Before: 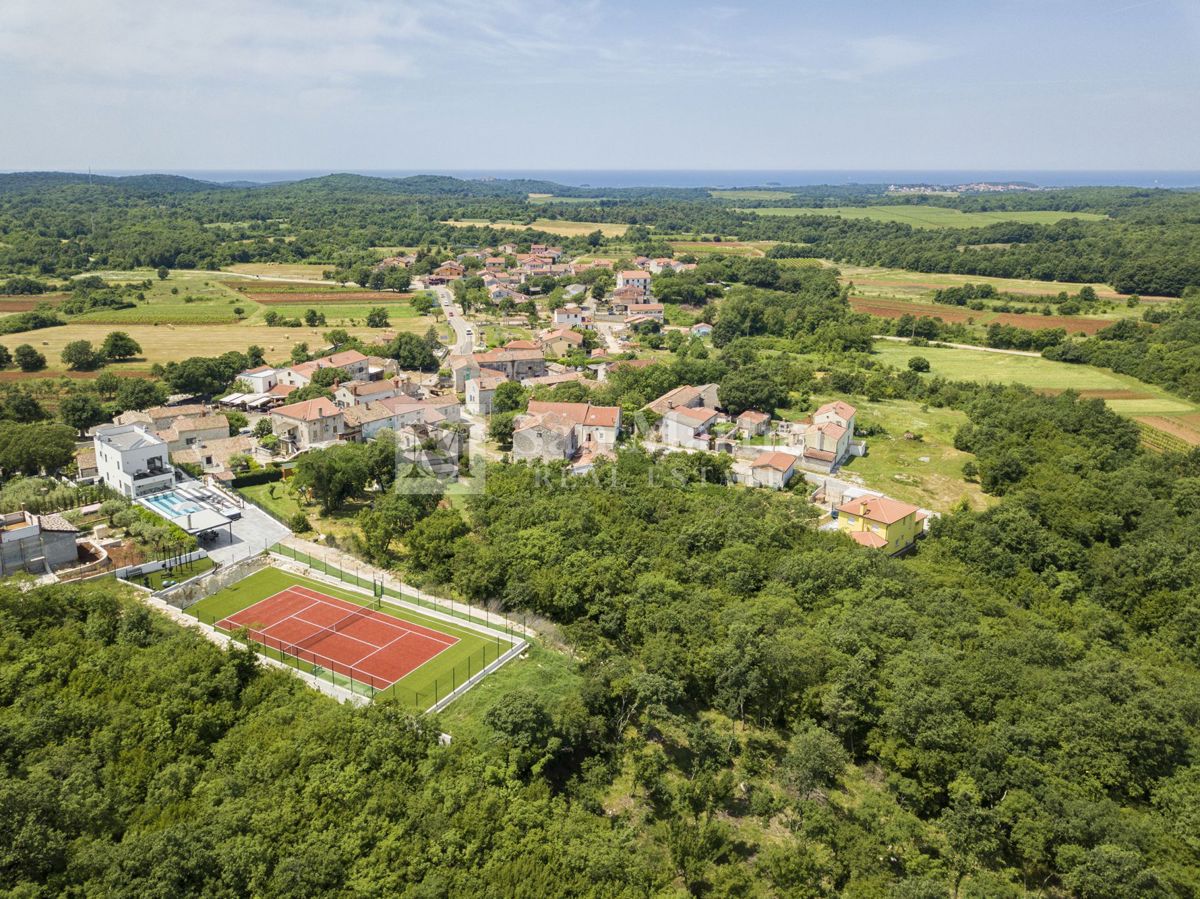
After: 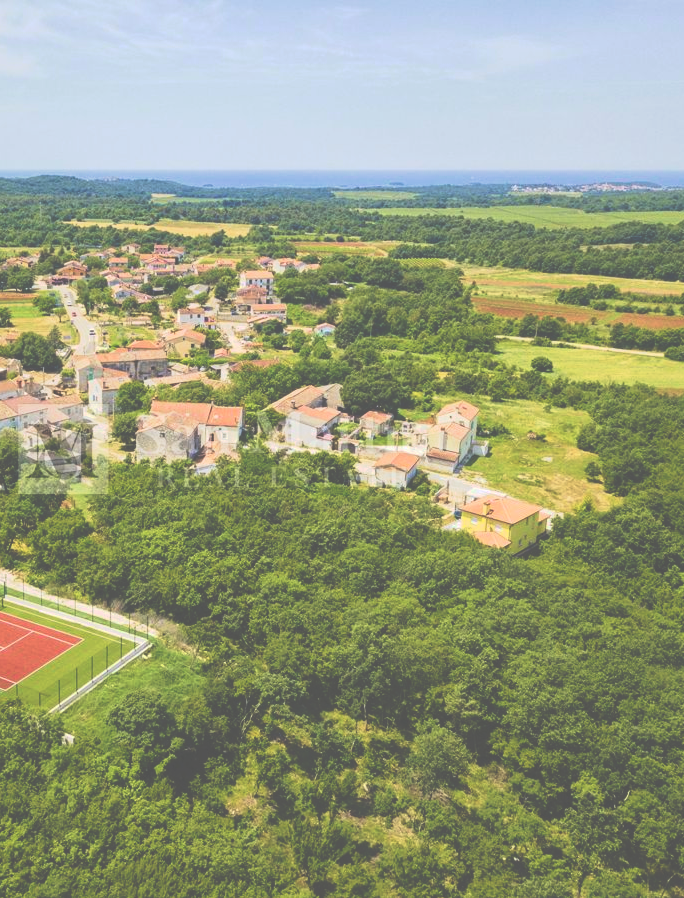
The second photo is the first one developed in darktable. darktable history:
base curve: curves: ch0 [(0, 0) (0.826, 0.587) (1, 1)], preserve colors none
color calibration: illuminant same as pipeline (D50), adaptation XYZ, x 0.347, y 0.357, temperature 5014.79 K
tone curve: curves: ch0 [(0, 0) (0.003, 0.345) (0.011, 0.345) (0.025, 0.345) (0.044, 0.349) (0.069, 0.353) (0.1, 0.356) (0.136, 0.359) (0.177, 0.366) (0.224, 0.378) (0.277, 0.398) (0.335, 0.429) (0.399, 0.476) (0.468, 0.545) (0.543, 0.624) (0.623, 0.721) (0.709, 0.811) (0.801, 0.876) (0.898, 0.913) (1, 1)], preserve colors none
velvia: on, module defaults
crop: left 31.419%, top 0.02%, right 11.552%
contrast brightness saturation: contrast 0.241, brightness 0.253, saturation 0.39
